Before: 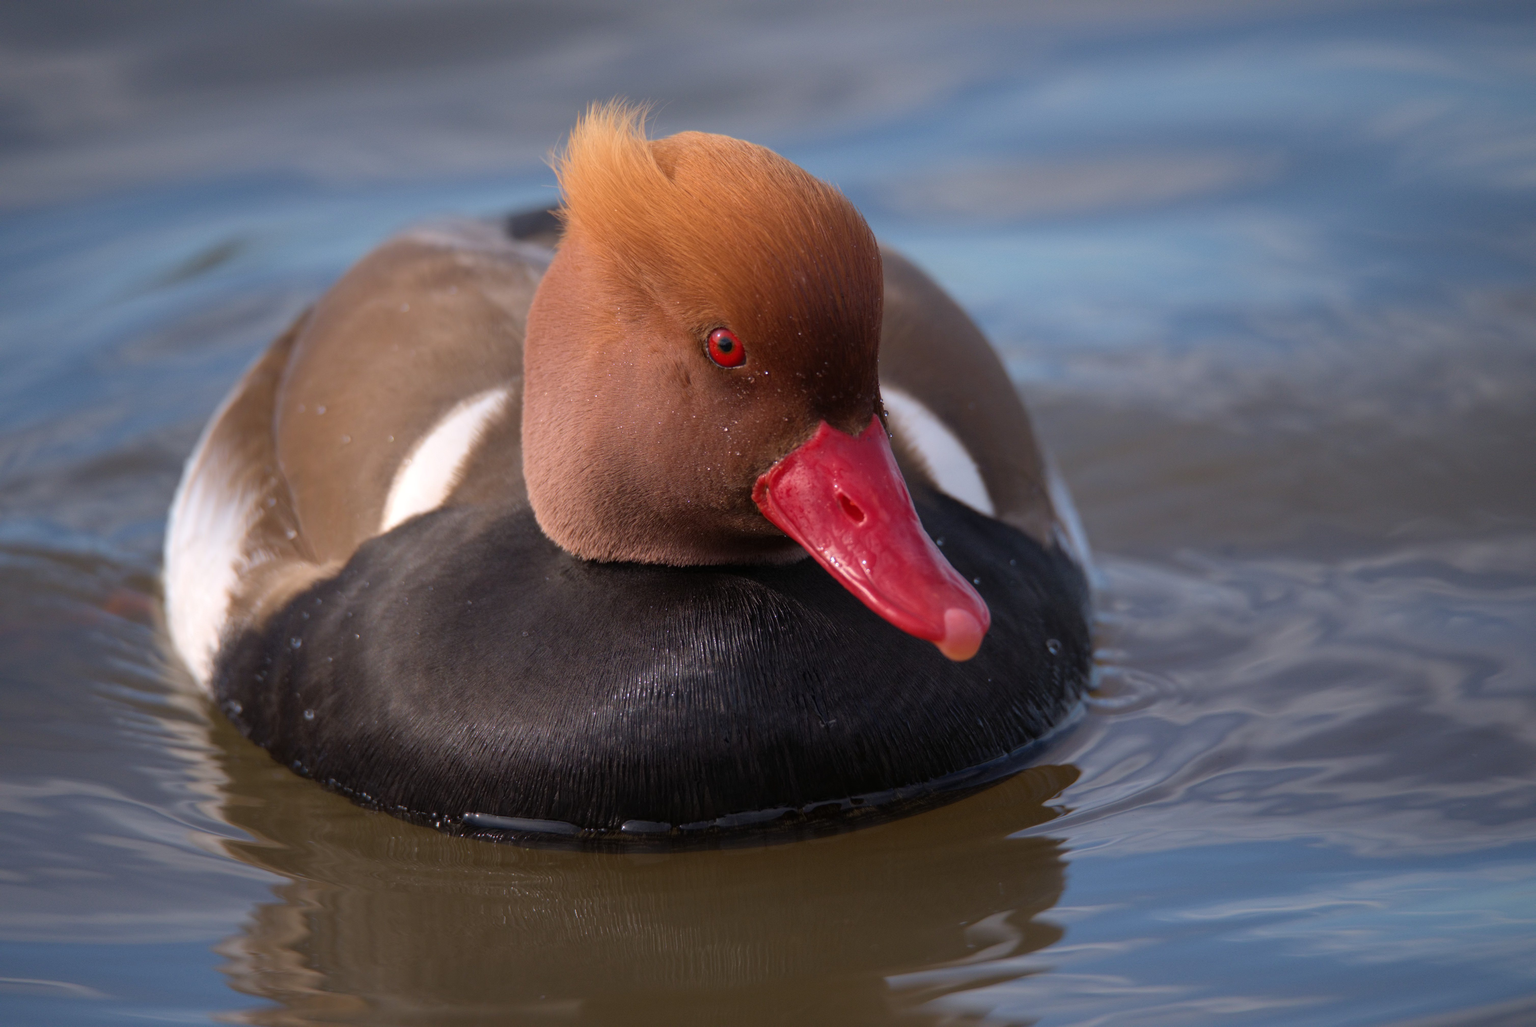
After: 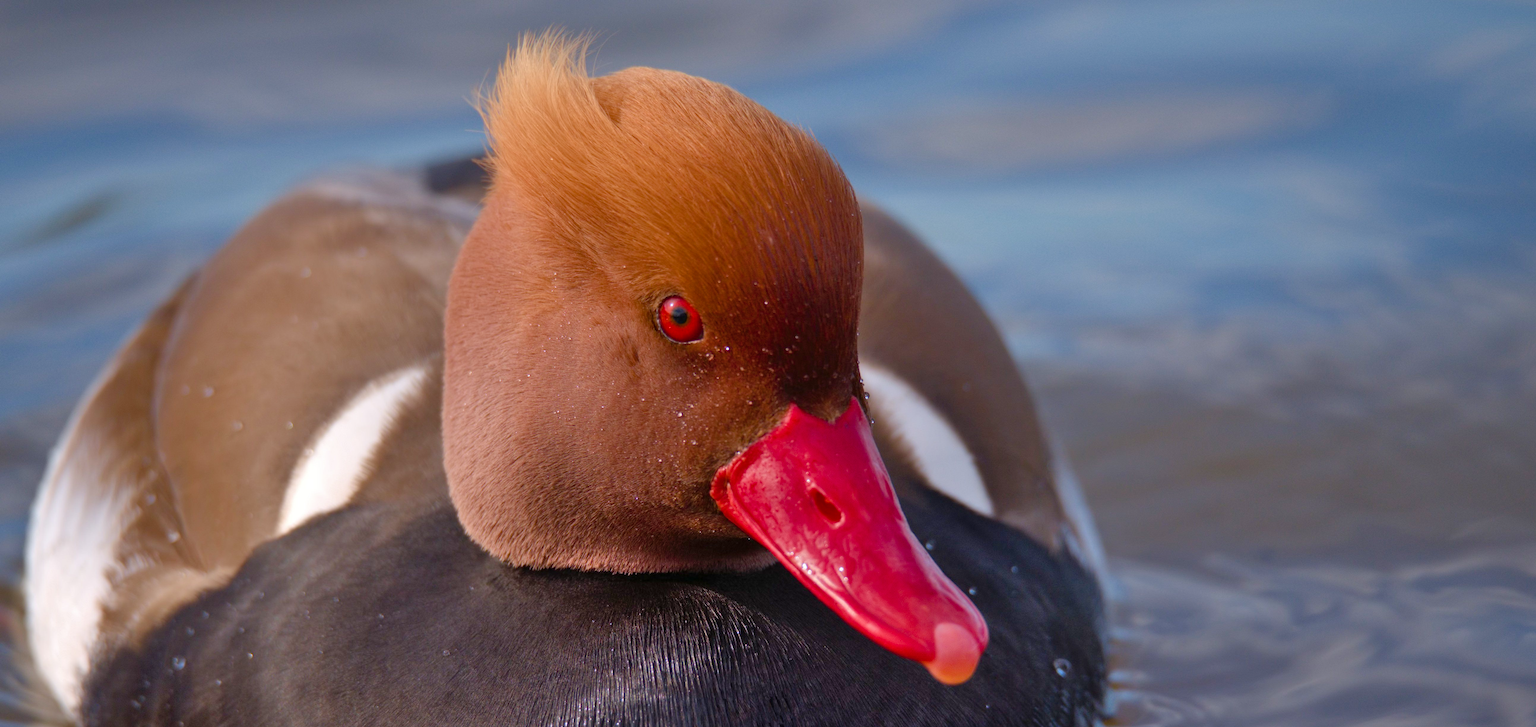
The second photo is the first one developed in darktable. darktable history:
color balance rgb: perceptual saturation grading › global saturation 20%, perceptual saturation grading › highlights -50.077%, perceptual saturation grading › shadows 30.261%, global vibrance 25.555%
crop and rotate: left 9.307%, top 7.221%, right 4.901%, bottom 31.959%
shadows and highlights: soften with gaussian
